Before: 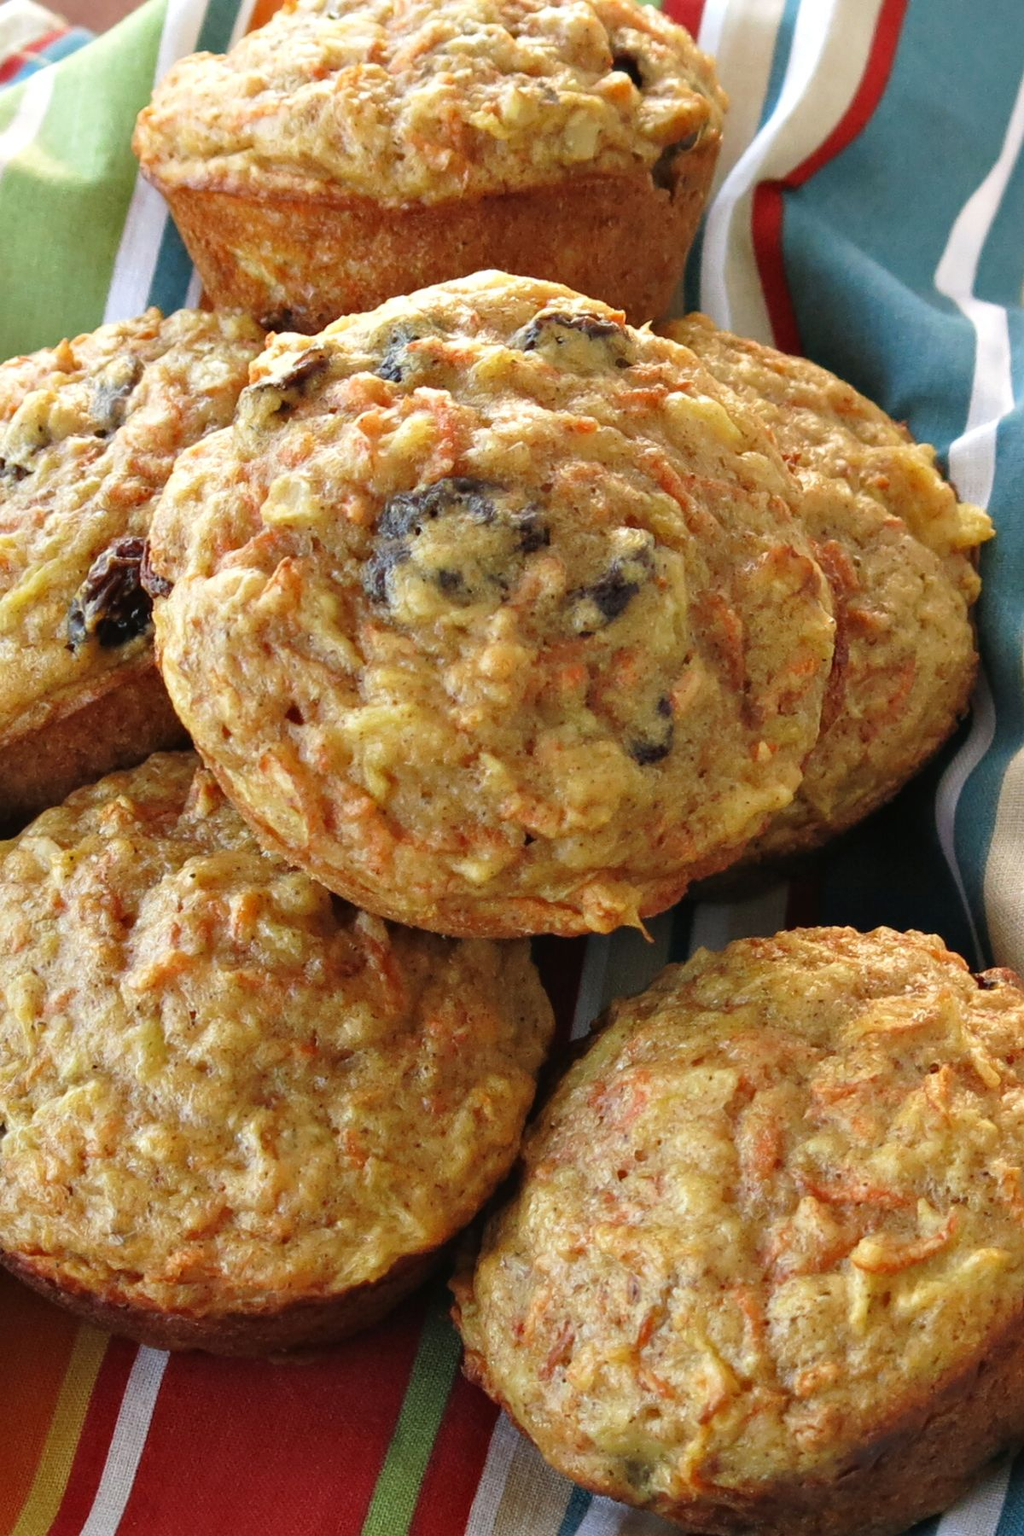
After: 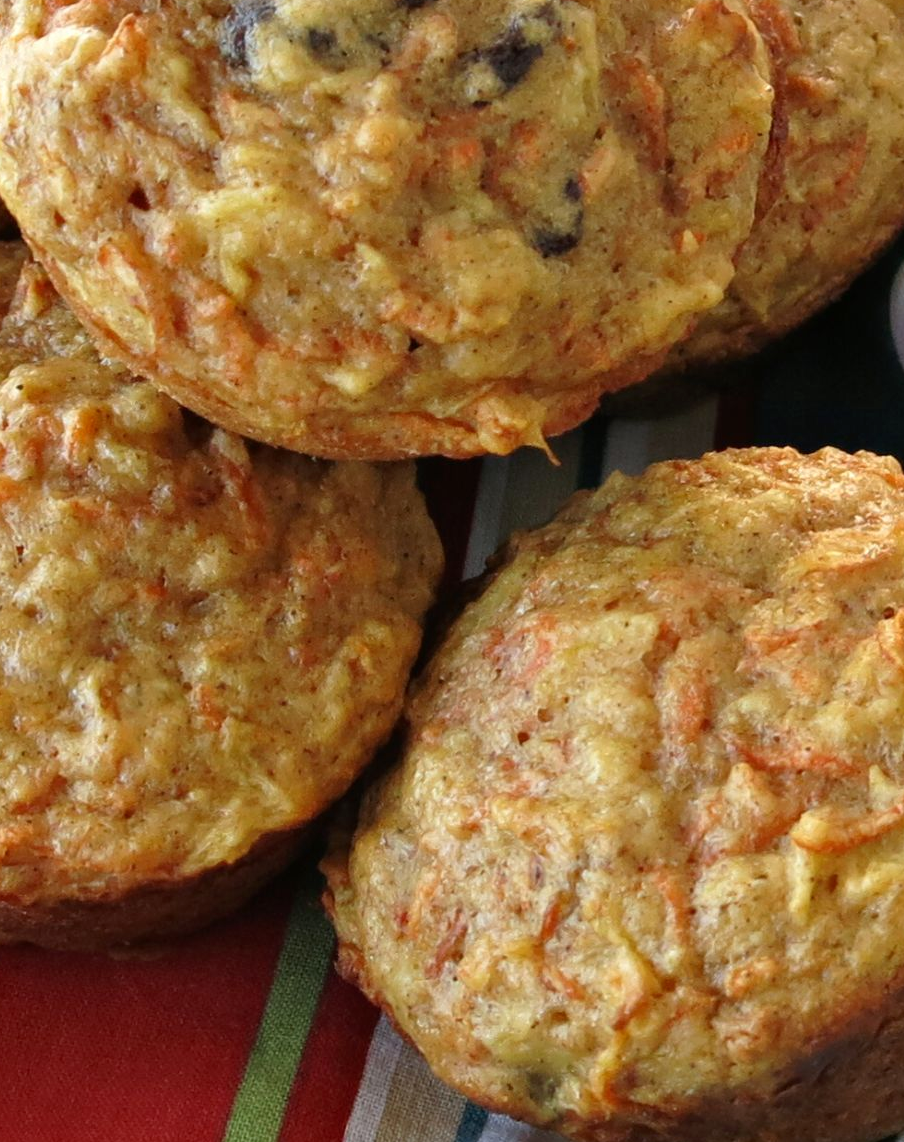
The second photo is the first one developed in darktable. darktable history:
crop and rotate: left 17.183%, top 35.511%, right 7.46%, bottom 1.036%
exposure: black level correction 0.001, compensate exposure bias true, compensate highlight preservation false
